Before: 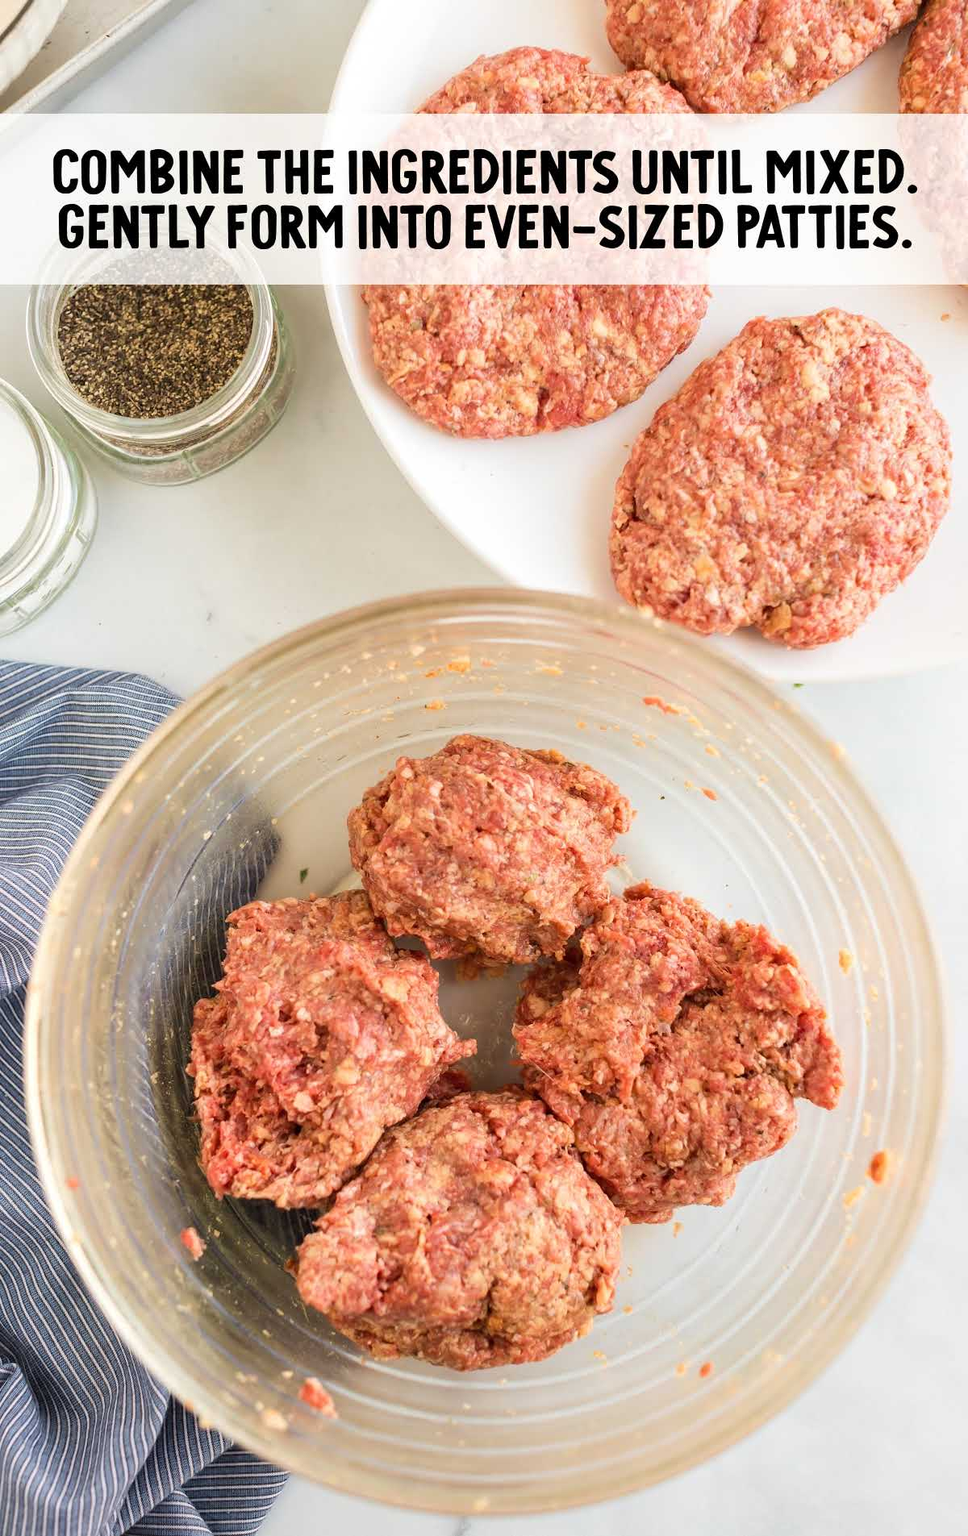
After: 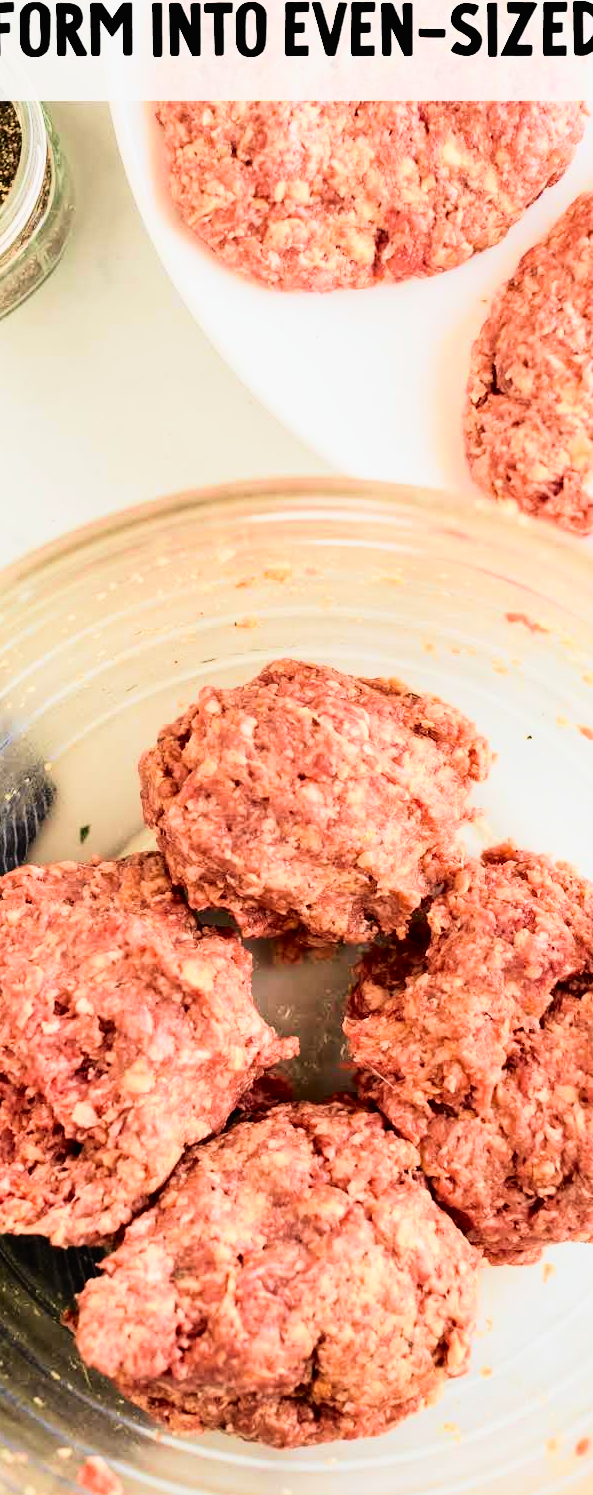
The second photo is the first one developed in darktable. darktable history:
tone equalizer: -8 EV -0.417 EV, -7 EV -0.389 EV, -6 EV -0.333 EV, -5 EV -0.222 EV, -3 EV 0.222 EV, -2 EV 0.333 EV, -1 EV 0.389 EV, +0 EV 0.417 EV, edges refinement/feathering 500, mask exposure compensation -1.57 EV, preserve details no
crop and rotate: angle 0.02°, left 24.353%, top 13.219%, right 26.156%, bottom 8.224%
filmic rgb: black relative exposure -7.5 EV, white relative exposure 5 EV, hardness 3.31, contrast 1.3, contrast in shadows safe
tone curve: curves: ch0 [(0, 0.01) (0.037, 0.032) (0.131, 0.108) (0.275, 0.286) (0.483, 0.517) (0.61, 0.661) (0.697, 0.768) (0.797, 0.876) (0.888, 0.952) (0.997, 0.995)]; ch1 [(0, 0) (0.312, 0.262) (0.425, 0.402) (0.5, 0.5) (0.527, 0.532) (0.556, 0.585) (0.683, 0.706) (0.746, 0.77) (1, 1)]; ch2 [(0, 0) (0.223, 0.185) (0.333, 0.284) (0.432, 0.4) (0.502, 0.502) (0.525, 0.527) (0.545, 0.564) (0.587, 0.613) (0.636, 0.654) (0.711, 0.729) (0.845, 0.855) (0.998, 0.977)], color space Lab, independent channels, preserve colors none
